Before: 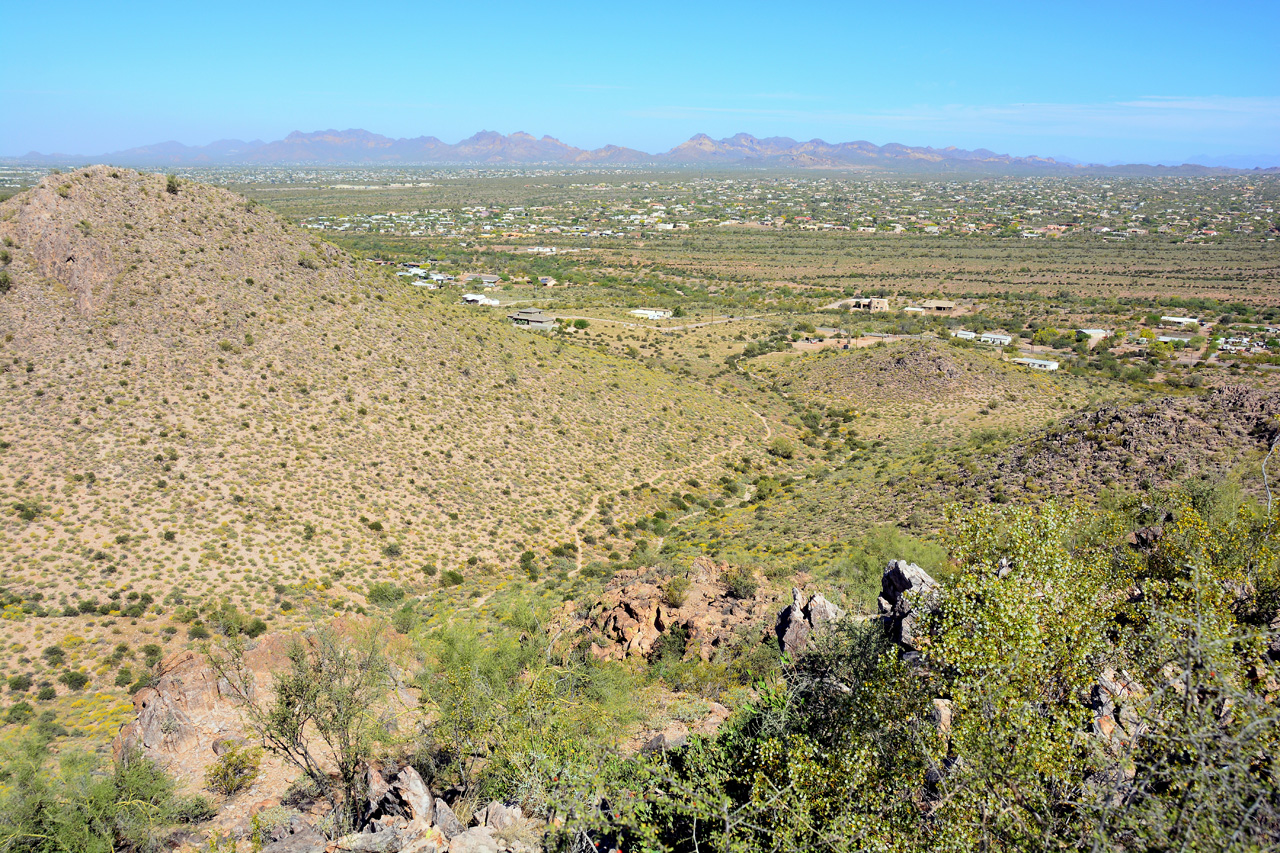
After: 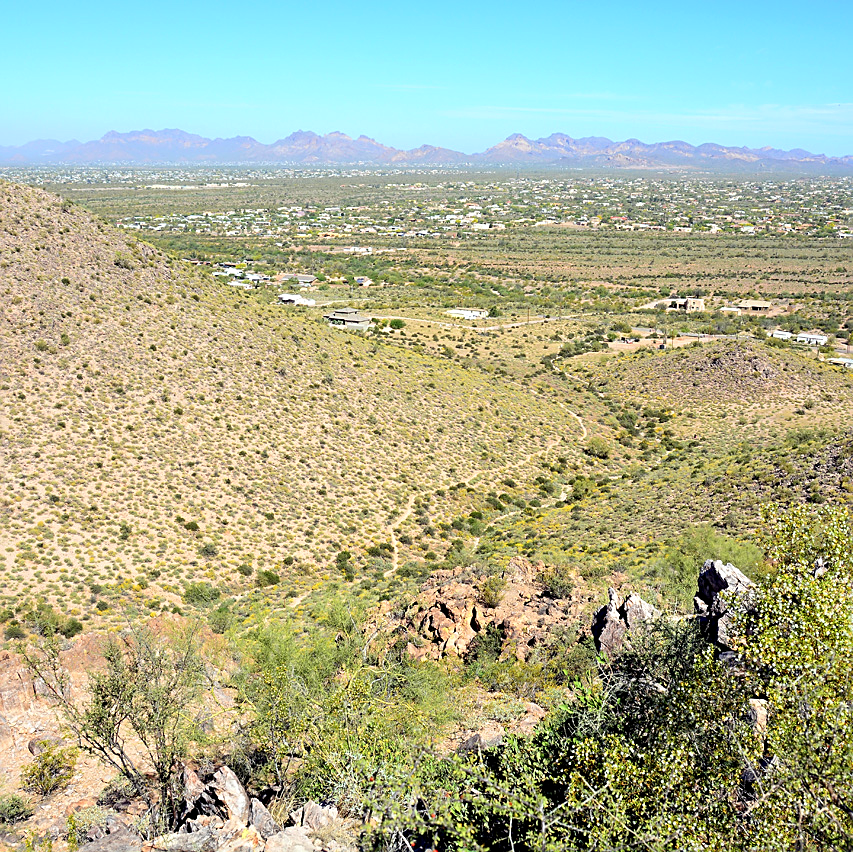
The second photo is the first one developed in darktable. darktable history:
exposure: black level correction 0.001, exposure 0.3 EV, compensate highlight preservation false
sharpen: on, module defaults
crop and rotate: left 14.436%, right 18.898%
